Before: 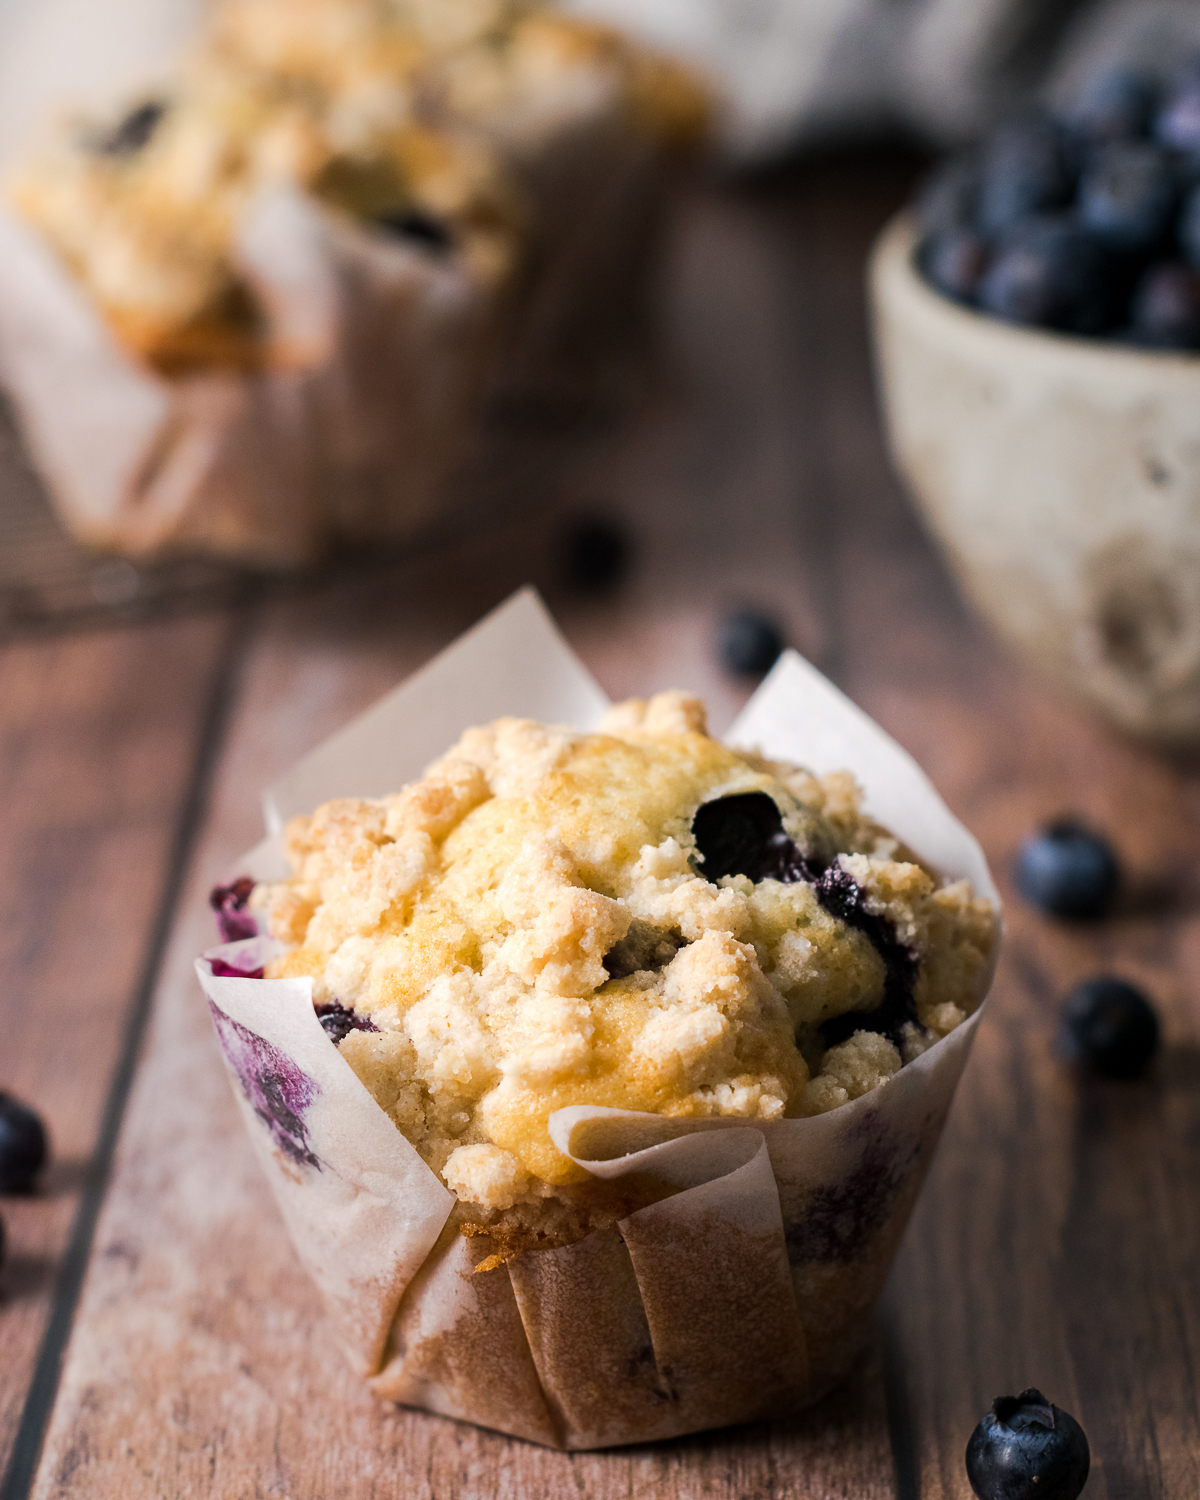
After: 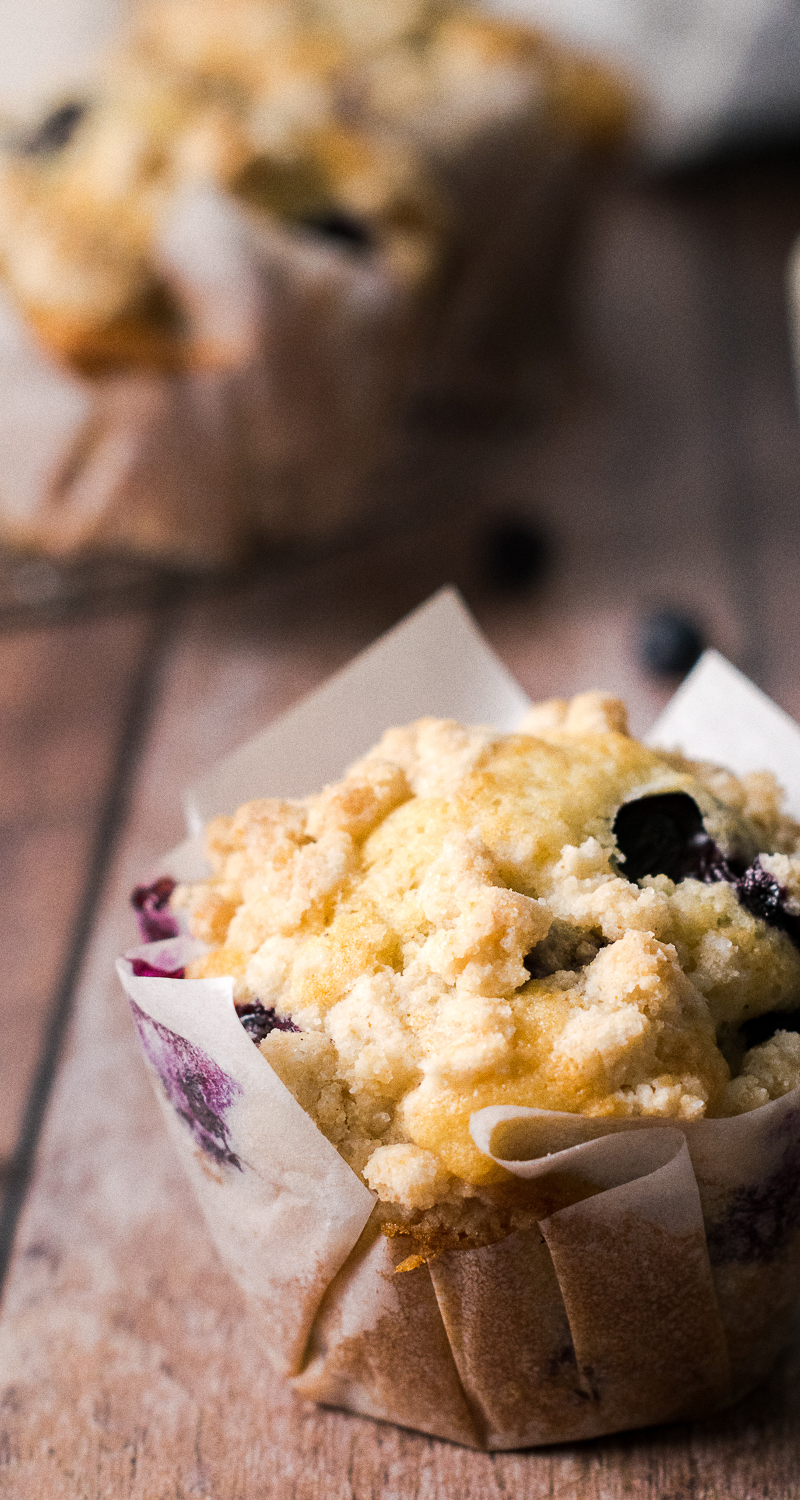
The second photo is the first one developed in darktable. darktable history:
crop and rotate: left 6.617%, right 26.717%
grain: coarseness 0.09 ISO
